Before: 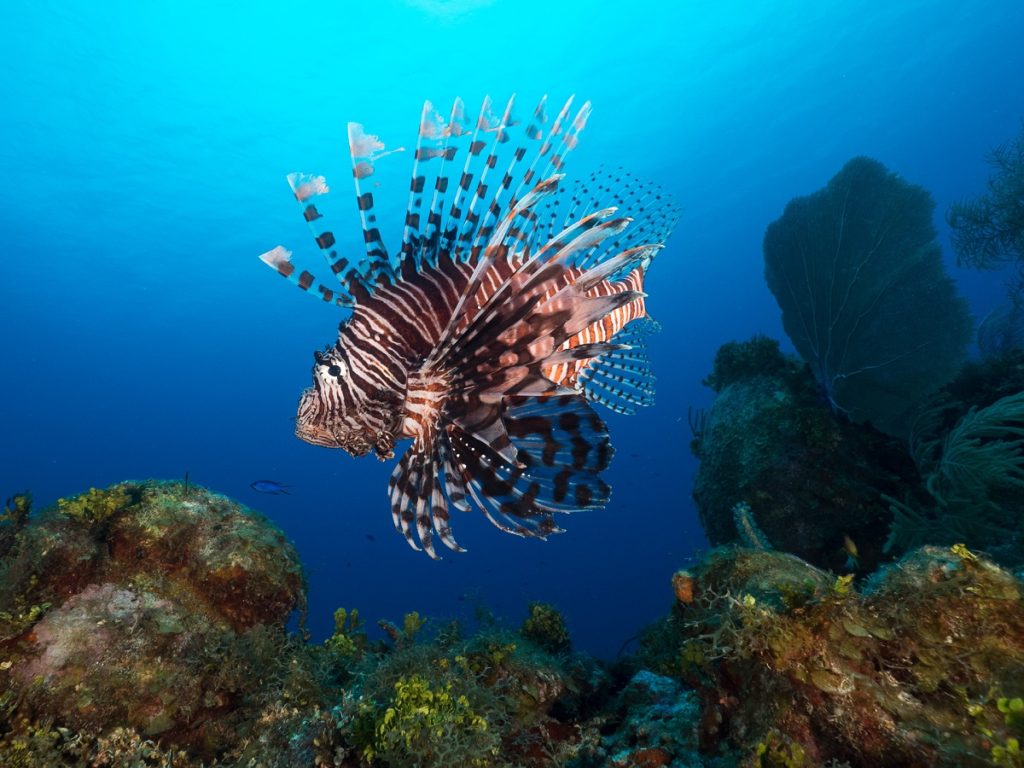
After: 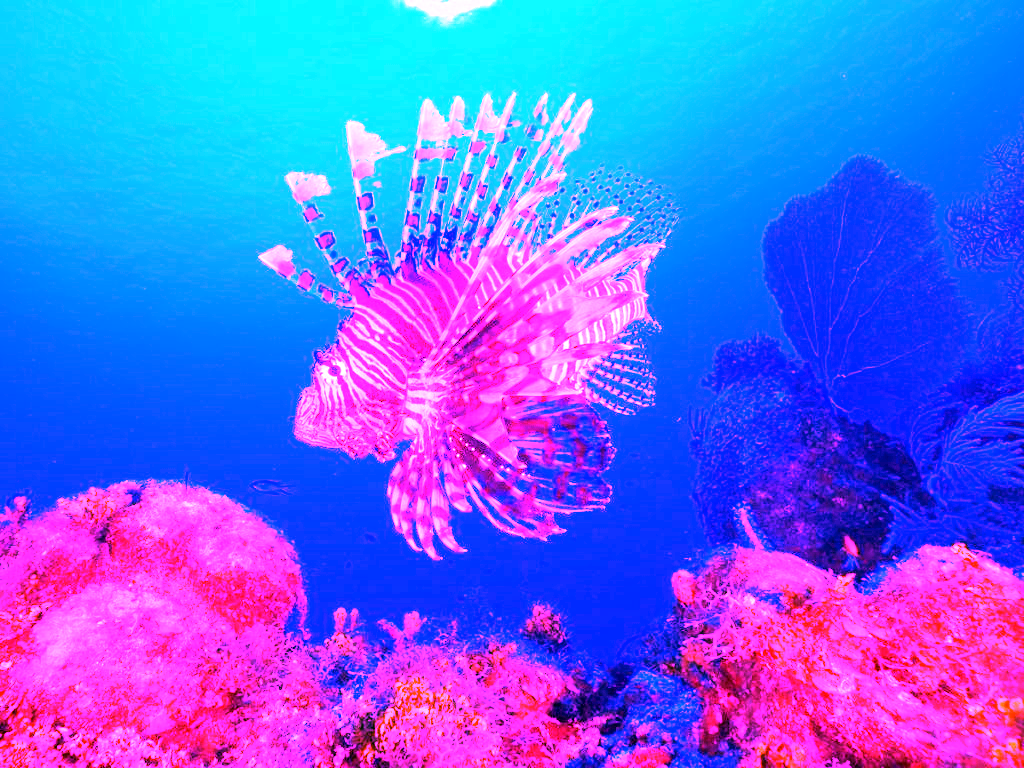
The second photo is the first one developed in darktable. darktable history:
exposure: exposure 0.161 EV, compensate highlight preservation false
white balance: red 8, blue 8
